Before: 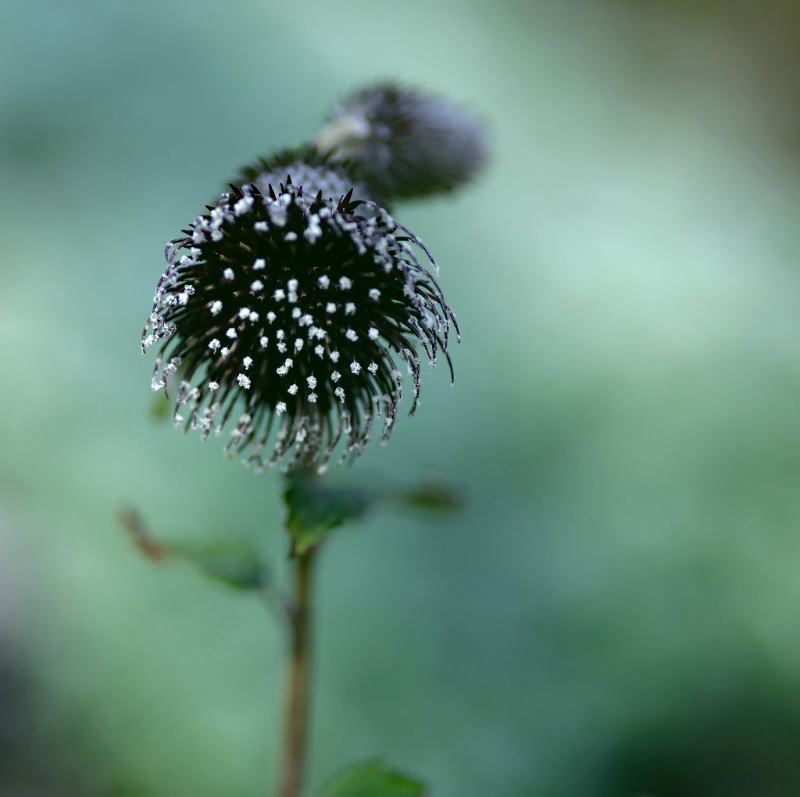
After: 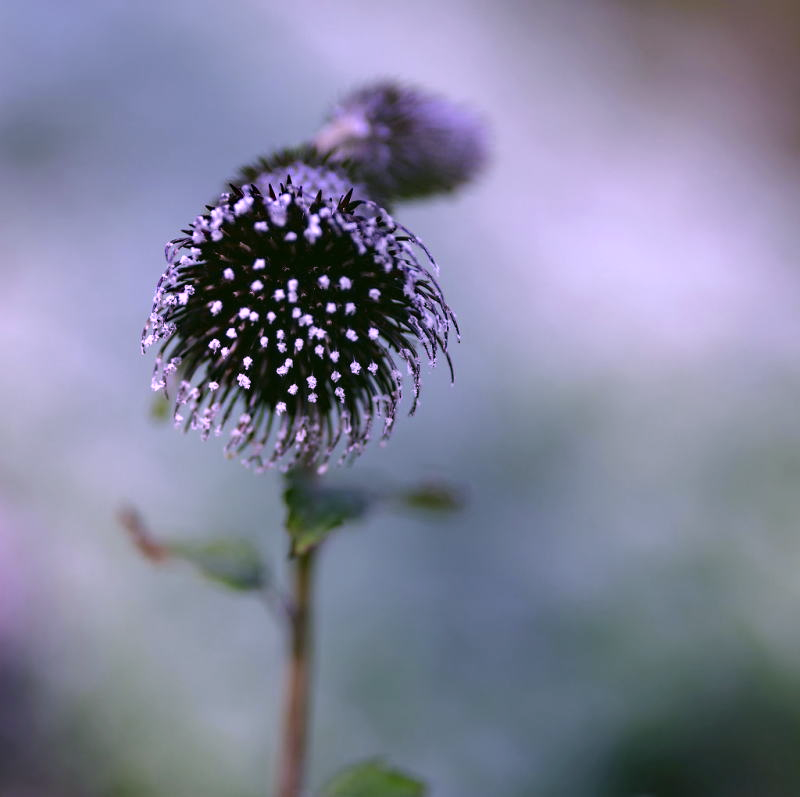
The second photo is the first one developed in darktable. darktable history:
color calibration: output R [1.107, -0.012, -0.003, 0], output B [0, 0, 1.308, 0], illuminant as shot in camera, x 0.358, y 0.373, temperature 4628.91 K
contrast brightness saturation: saturation 0.098
